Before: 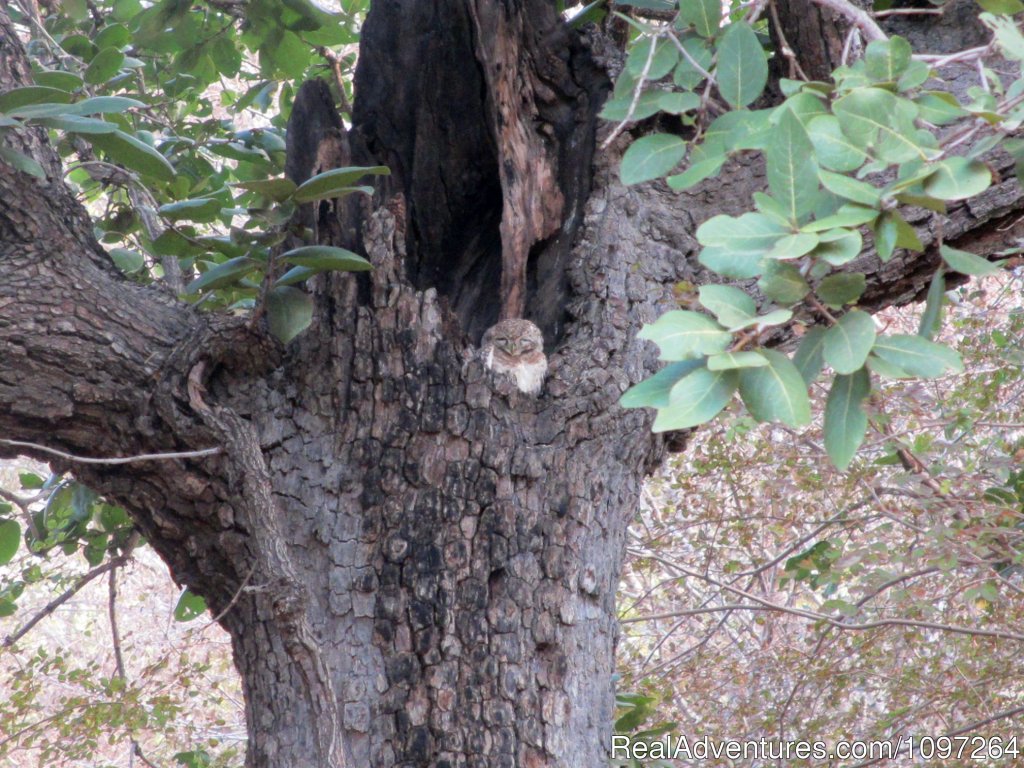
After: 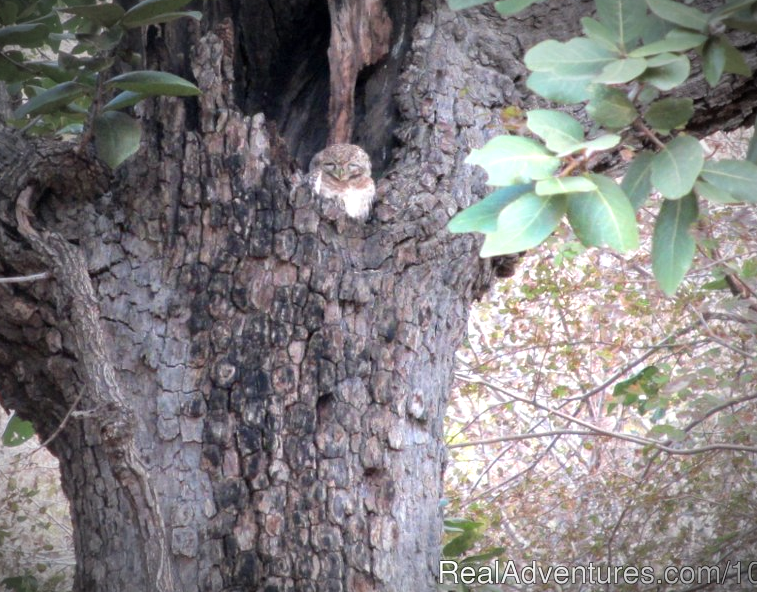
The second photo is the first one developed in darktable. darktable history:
crop: left 16.871%, top 22.857%, right 9.116%
vignetting: fall-off start 67.5%, fall-off radius 67.23%, brightness -0.813, automatic ratio true
exposure: exposure 0.564 EV, compensate highlight preservation false
